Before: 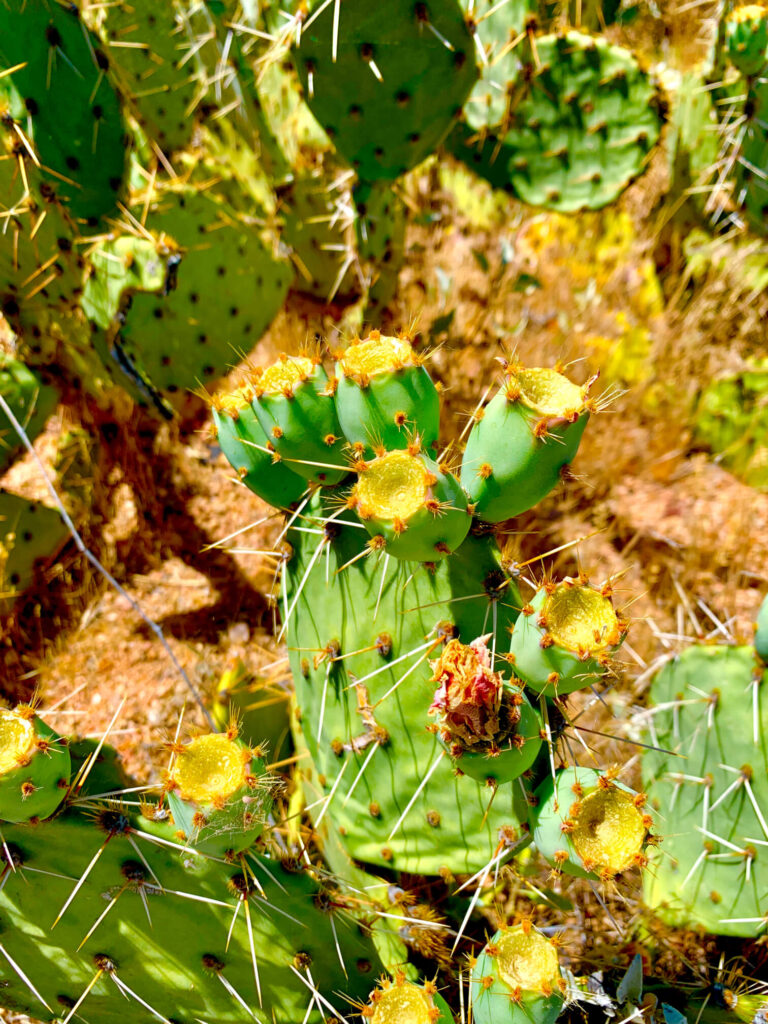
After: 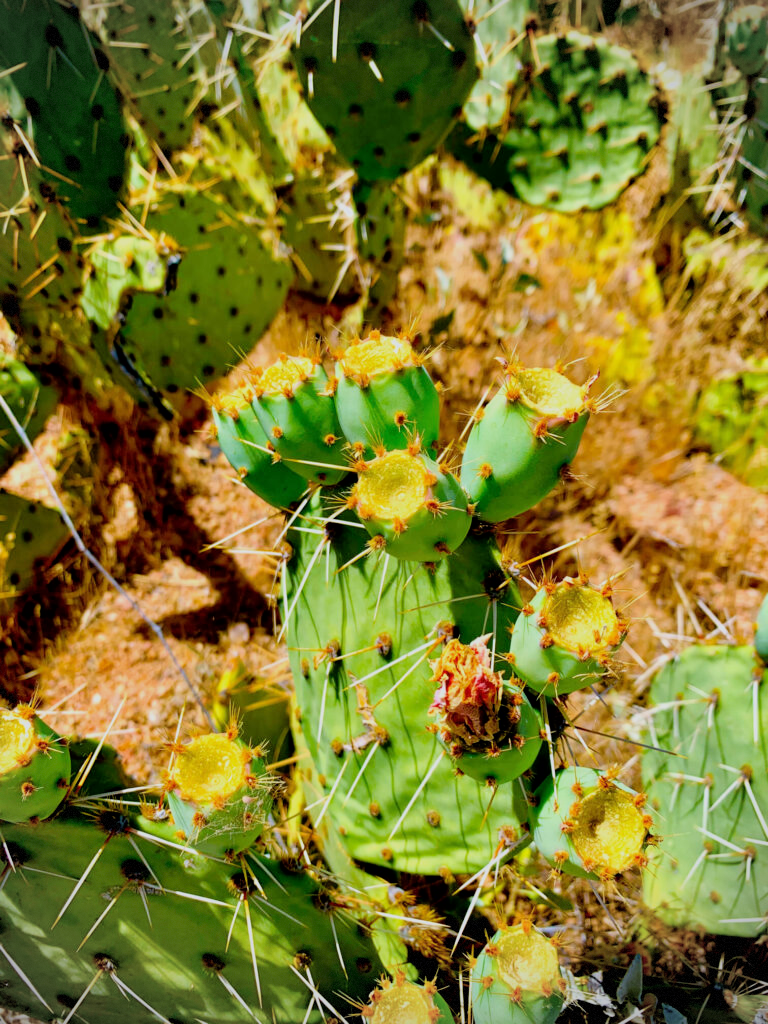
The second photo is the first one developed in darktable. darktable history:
vignetting: dithering 8-bit output, unbound false
white balance: red 0.983, blue 1.036
filmic rgb: threshold 3 EV, hardness 4.17, latitude 50%, contrast 1.1, preserve chrominance max RGB, color science v6 (2022), contrast in shadows safe, contrast in highlights safe, enable highlight reconstruction true
